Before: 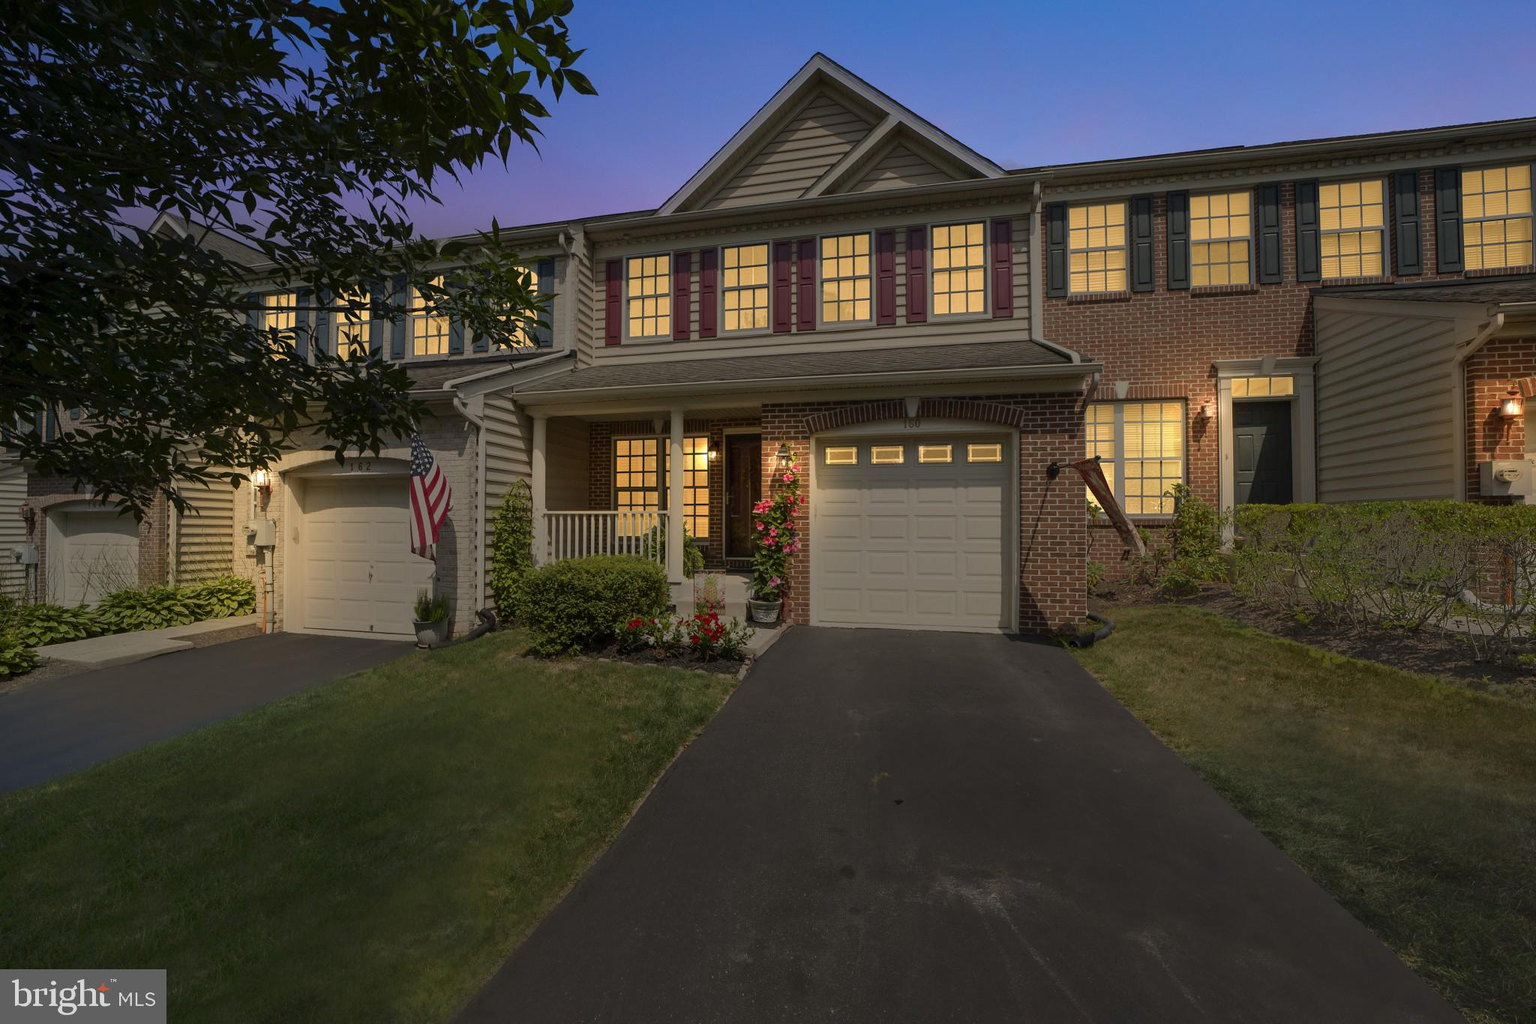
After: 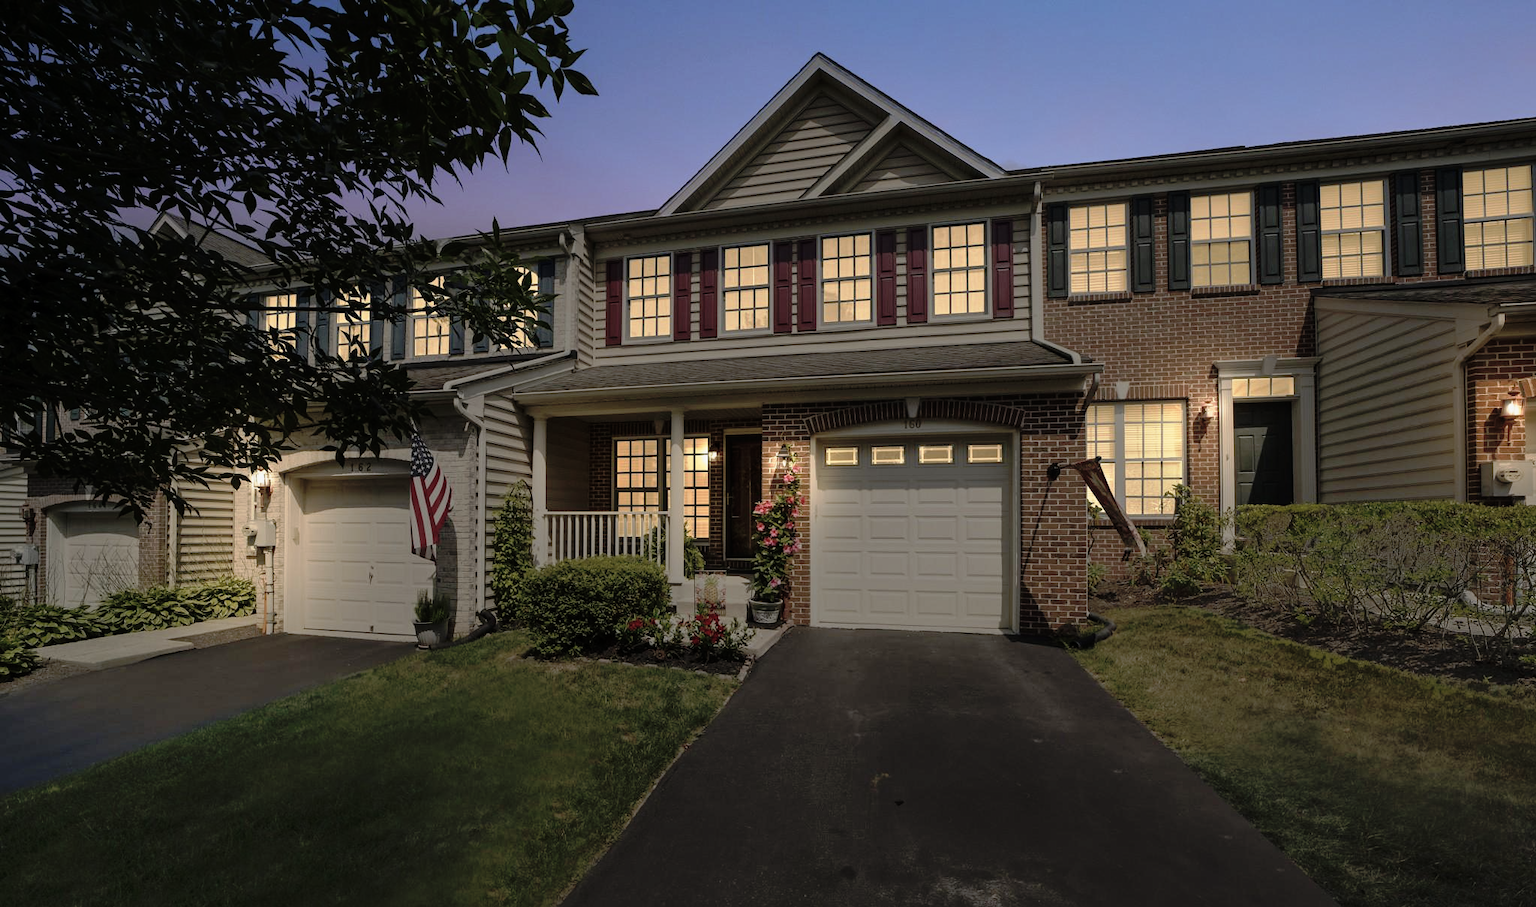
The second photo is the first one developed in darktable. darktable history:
crop and rotate: top 0%, bottom 11.492%
color correction: highlights b* 0.035, saturation 0.617
tone curve: curves: ch0 [(0, 0) (0.105, 0.044) (0.195, 0.128) (0.283, 0.283) (0.384, 0.404) (0.485, 0.531) (0.638, 0.681) (0.795, 0.879) (1, 0.977)]; ch1 [(0, 0) (0.161, 0.092) (0.35, 0.33) (0.379, 0.401) (0.456, 0.469) (0.498, 0.503) (0.531, 0.537) (0.596, 0.621) (0.635, 0.671) (1, 1)]; ch2 [(0, 0) (0.371, 0.362) (0.437, 0.437) (0.483, 0.484) (0.53, 0.515) (0.56, 0.58) (0.622, 0.606) (1, 1)], preserve colors none
